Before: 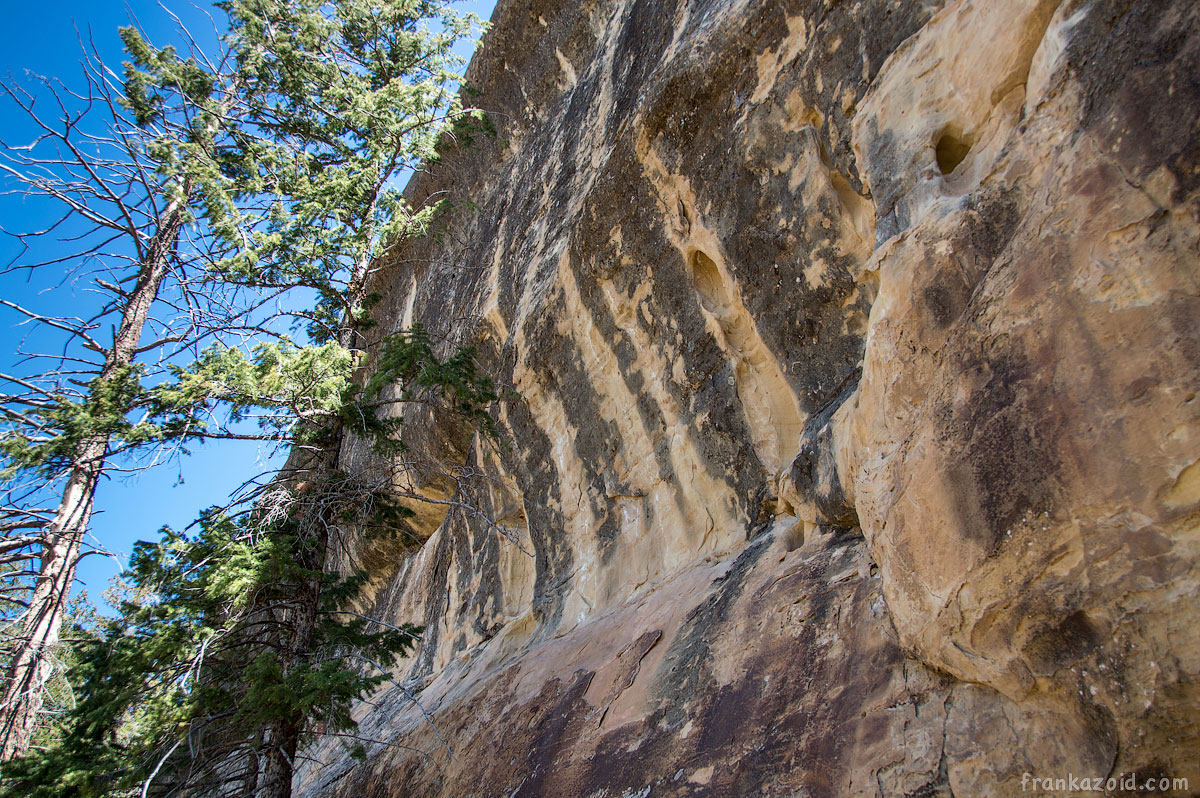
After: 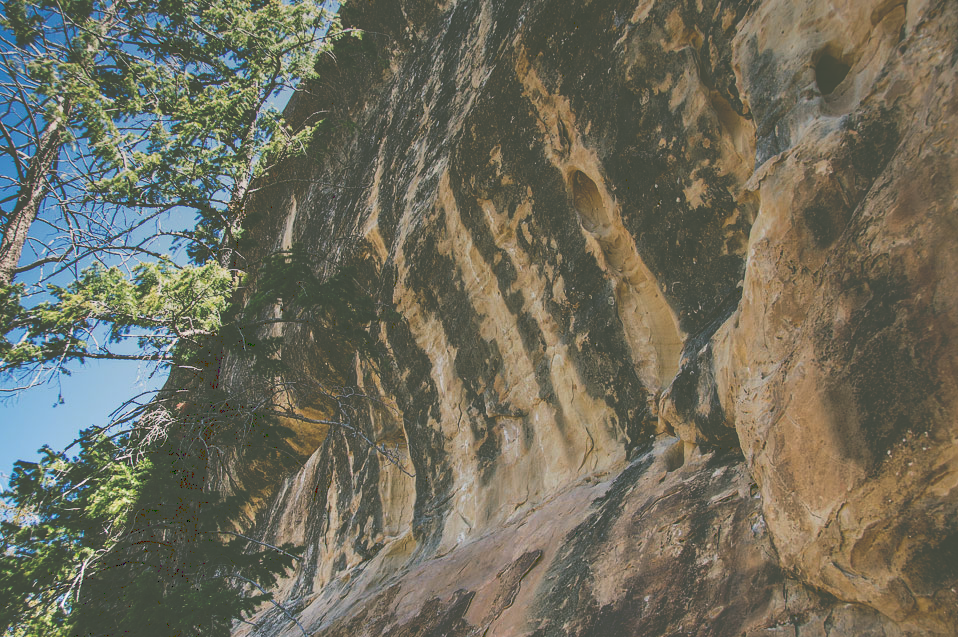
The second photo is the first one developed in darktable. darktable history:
tone curve: curves: ch0 [(0, 0) (0.003, 0.284) (0.011, 0.284) (0.025, 0.288) (0.044, 0.29) (0.069, 0.292) (0.1, 0.296) (0.136, 0.298) (0.177, 0.305) (0.224, 0.312) (0.277, 0.327) (0.335, 0.362) (0.399, 0.407) (0.468, 0.464) (0.543, 0.537) (0.623, 0.62) (0.709, 0.71) (0.801, 0.79) (0.898, 0.862) (1, 1)], preserve colors none
color correction: highlights a* 4.02, highlights b* 4.98, shadows a* -7.55, shadows b* 4.98
crop and rotate: left 10.071%, top 10.071%, right 10.02%, bottom 10.02%
graduated density: on, module defaults
